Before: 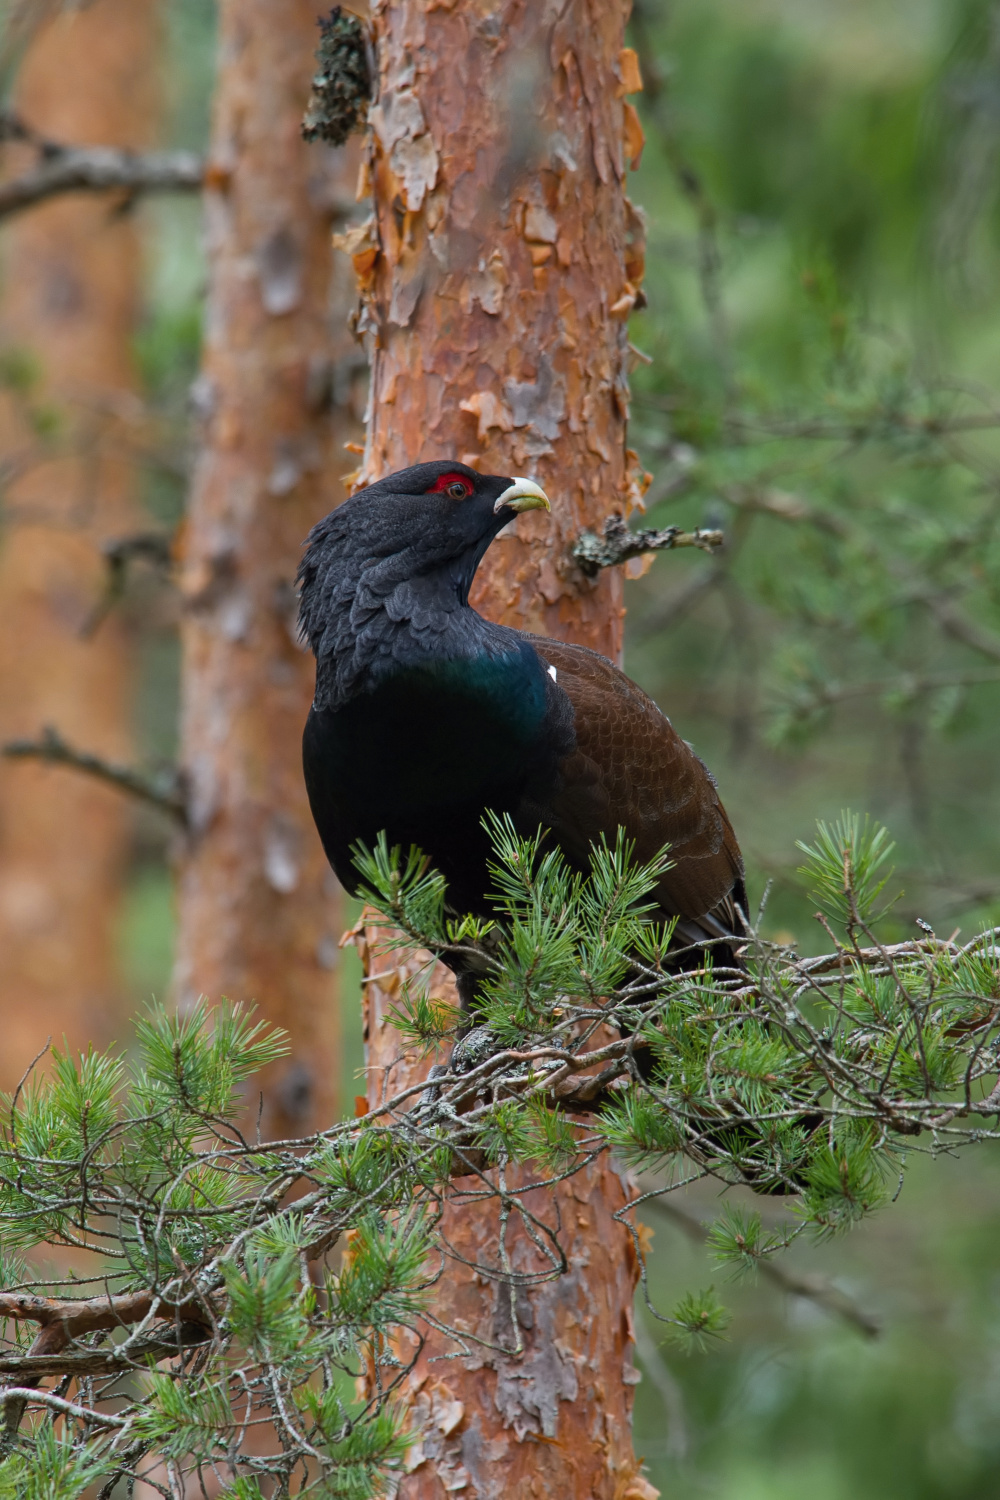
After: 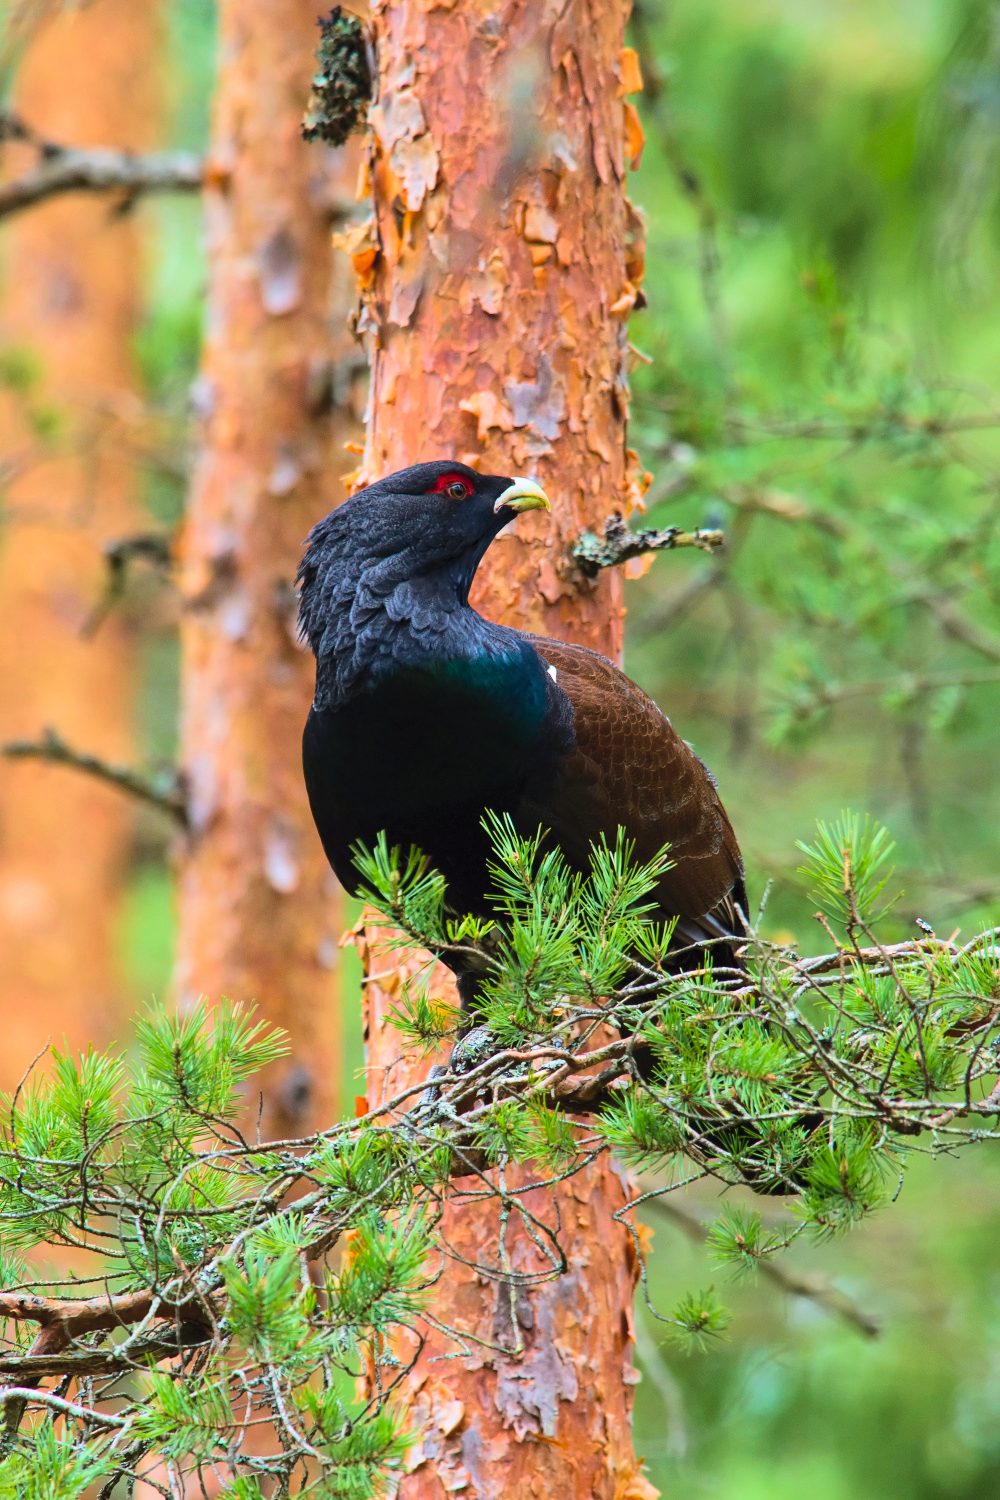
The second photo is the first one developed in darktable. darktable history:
velvia: strength 44.59%
contrast brightness saturation: contrast 0.067, brightness 0.174, saturation 0.416
base curve: curves: ch0 [(0, 0) (0.036, 0.025) (0.121, 0.166) (0.206, 0.329) (0.605, 0.79) (1, 1)]
